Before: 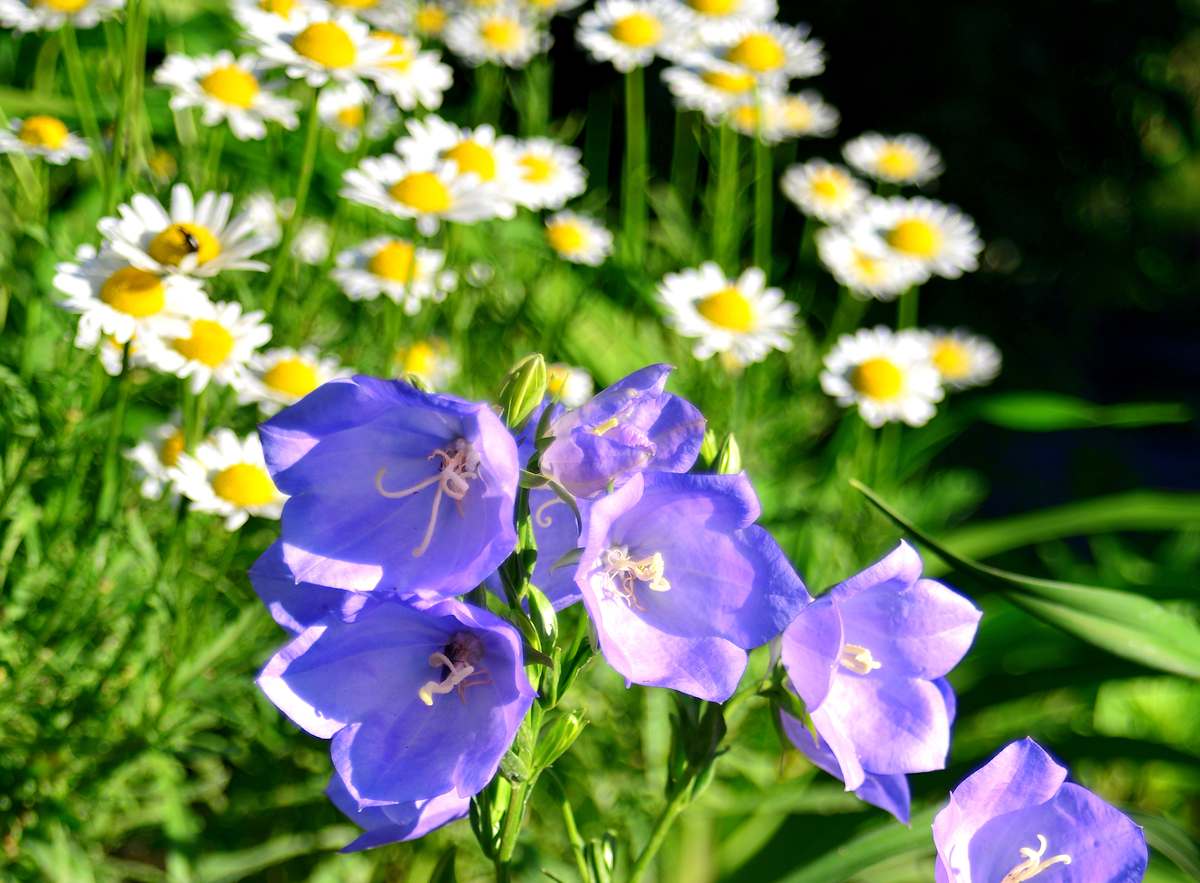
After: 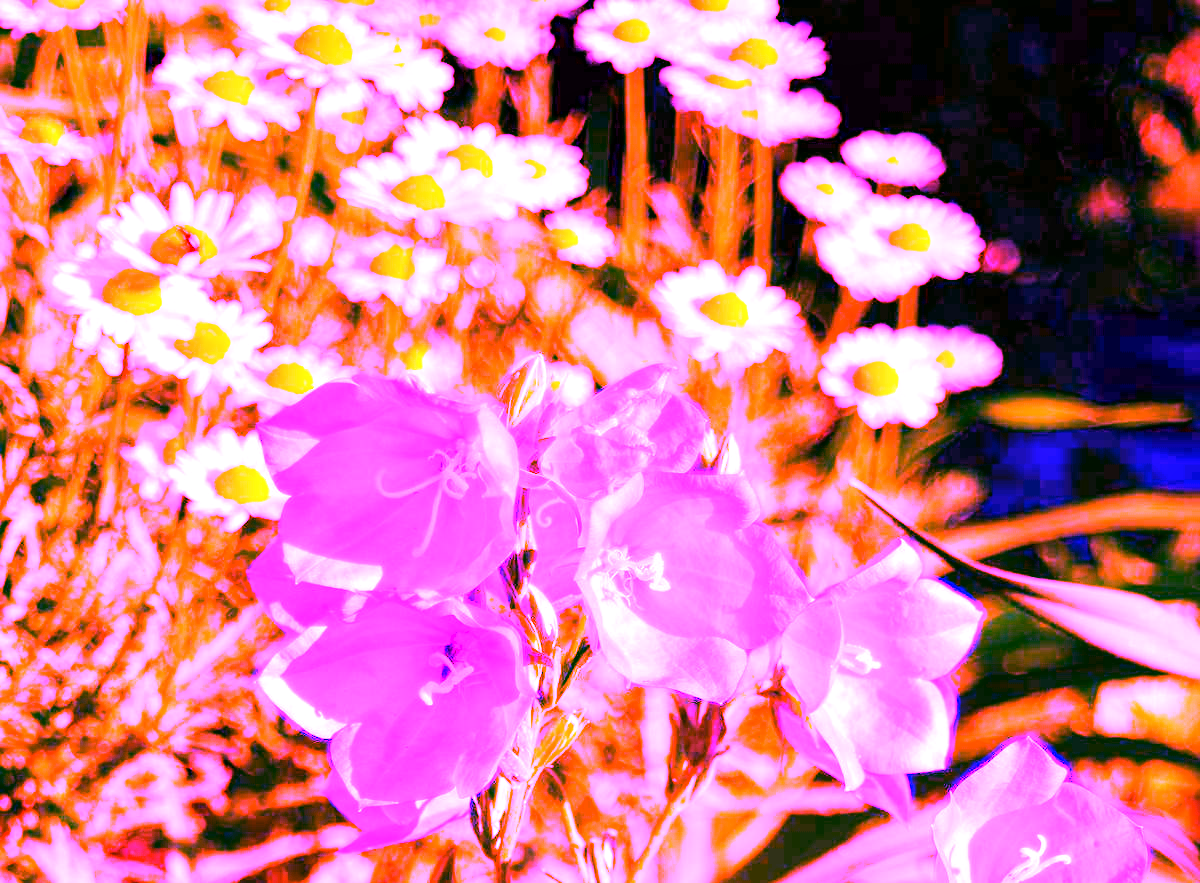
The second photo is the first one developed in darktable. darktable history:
local contrast: mode bilateral grid, contrast 20, coarseness 50, detail 120%, midtone range 0.2
white balance: red 8, blue 8
